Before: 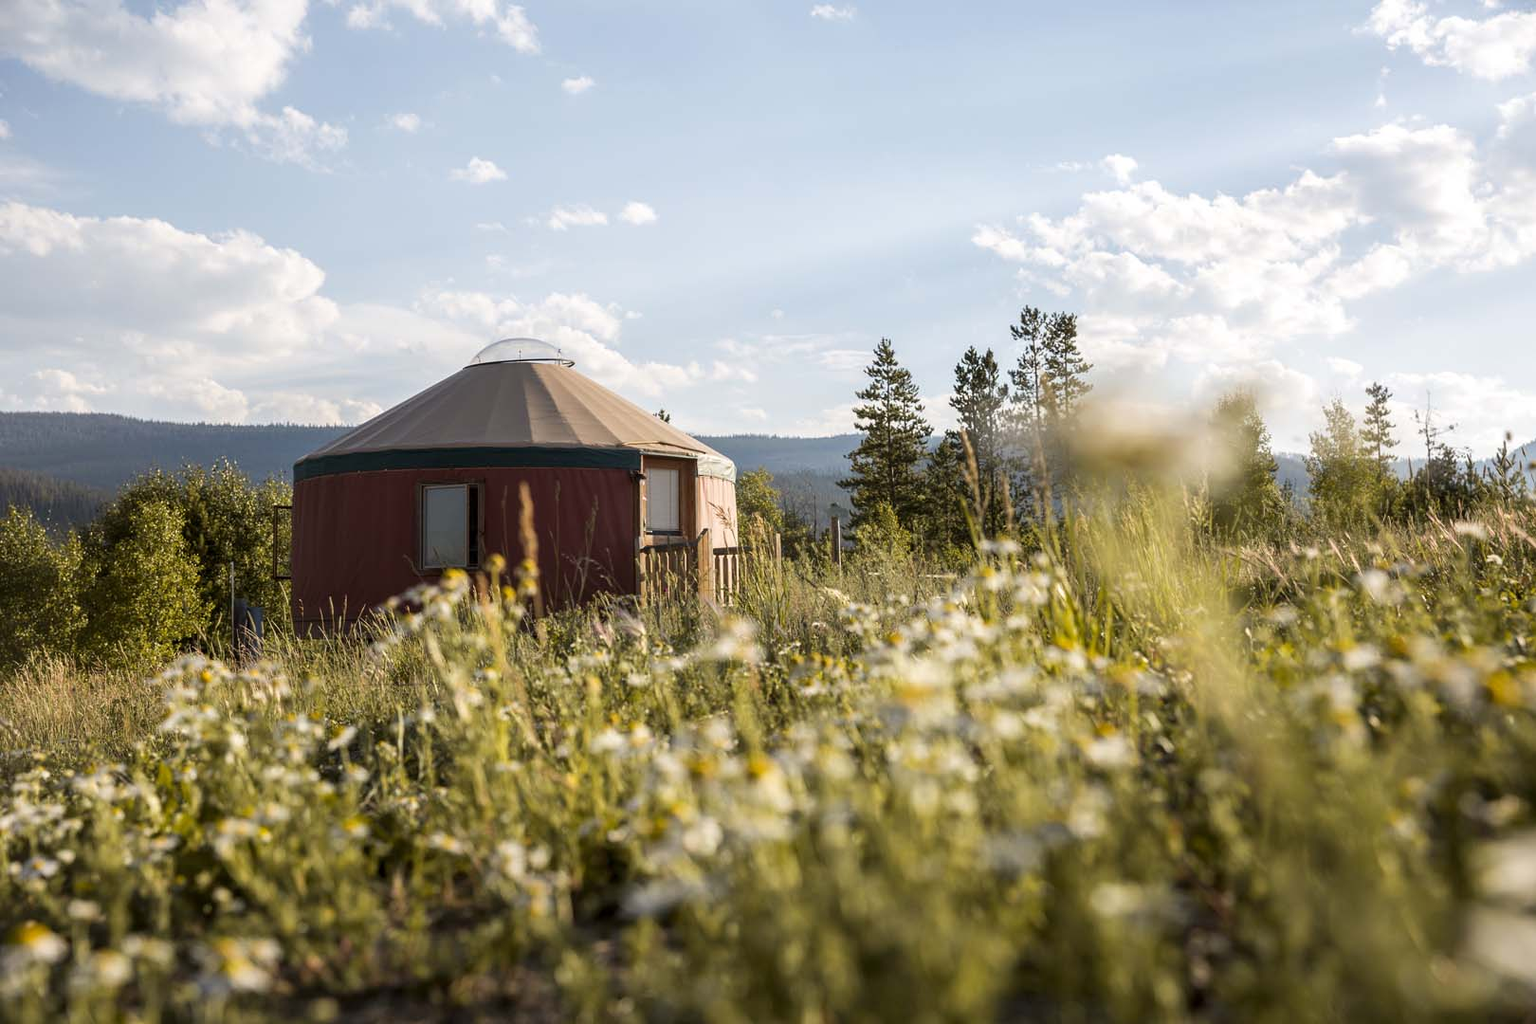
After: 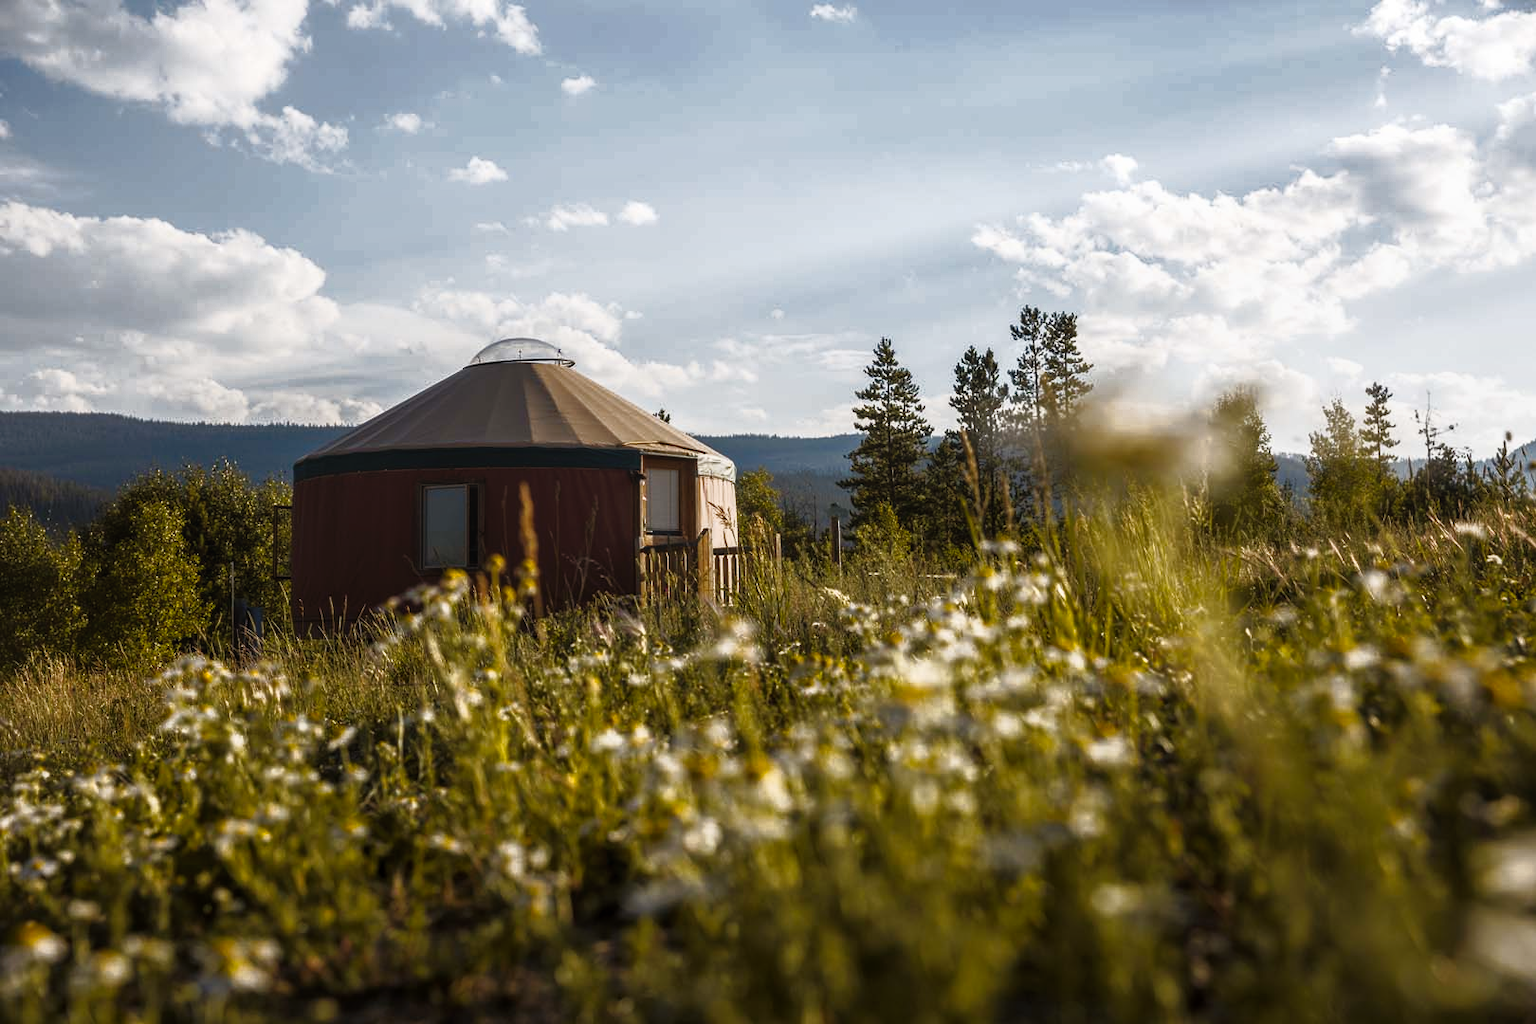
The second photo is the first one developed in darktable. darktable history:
base curve: curves: ch0 [(0, 0) (0.564, 0.291) (0.802, 0.731) (1, 1)]
color contrast: green-magenta contrast 0.8, blue-yellow contrast 1.1, unbound 0
local contrast: detail 110%
tone curve: curves: ch0 [(0, 0) (0.003, 0.008) (0.011, 0.017) (0.025, 0.027) (0.044, 0.043) (0.069, 0.059) (0.1, 0.086) (0.136, 0.112) (0.177, 0.152) (0.224, 0.203) (0.277, 0.277) (0.335, 0.346) (0.399, 0.439) (0.468, 0.527) (0.543, 0.613) (0.623, 0.693) (0.709, 0.787) (0.801, 0.863) (0.898, 0.927) (1, 1)], preserve colors none
